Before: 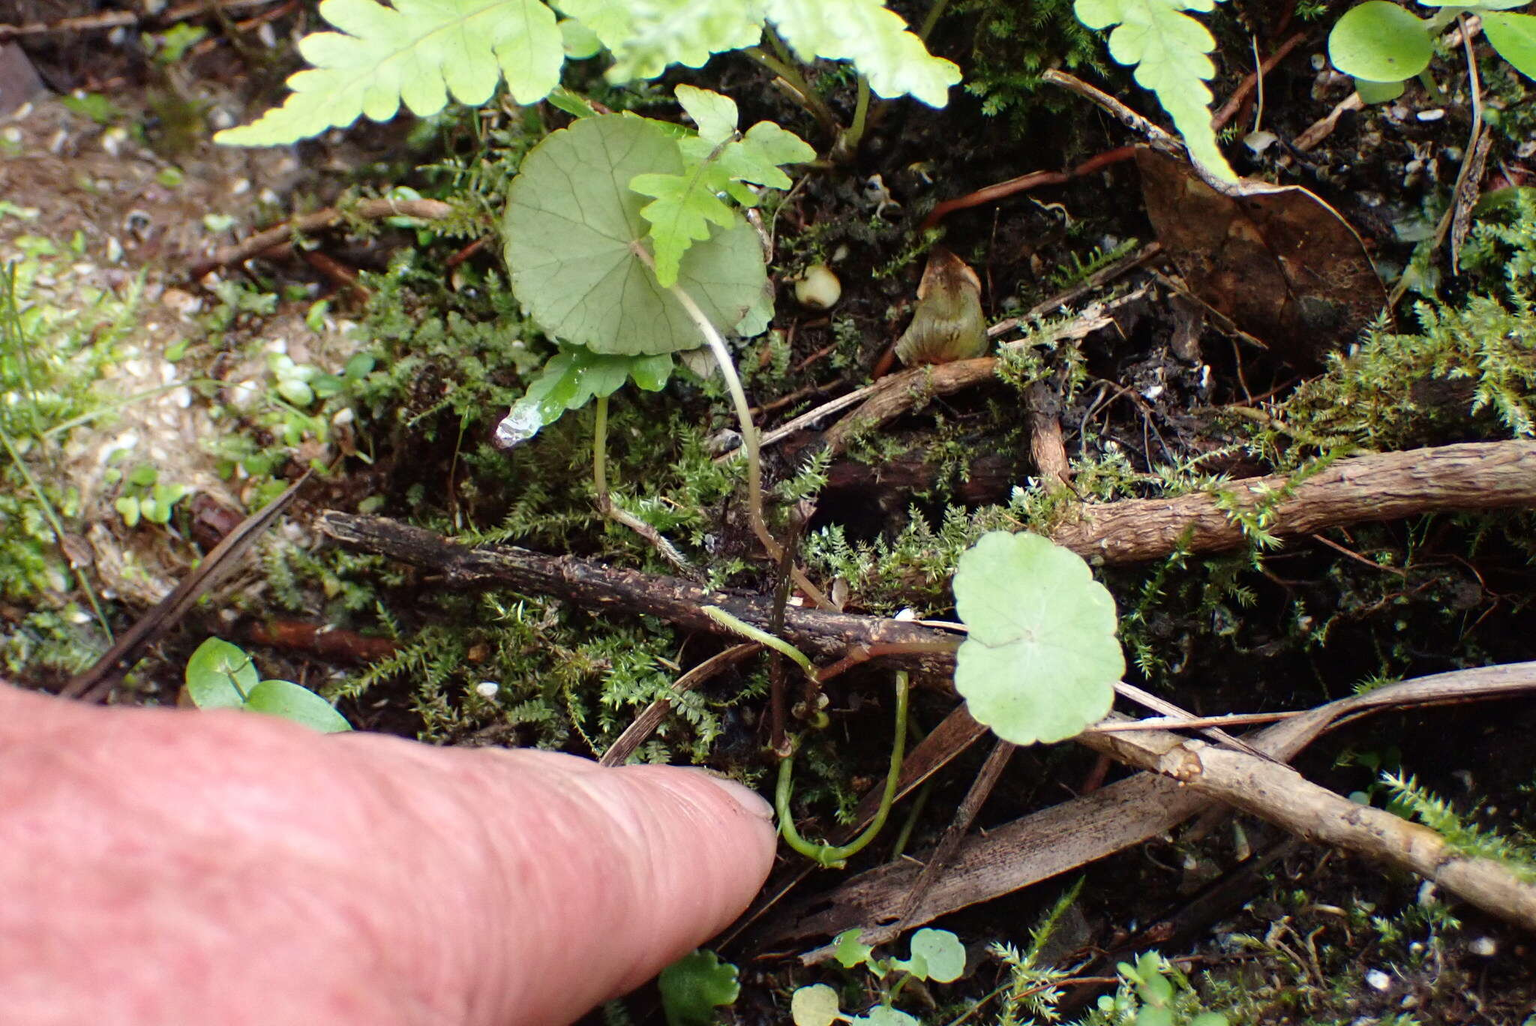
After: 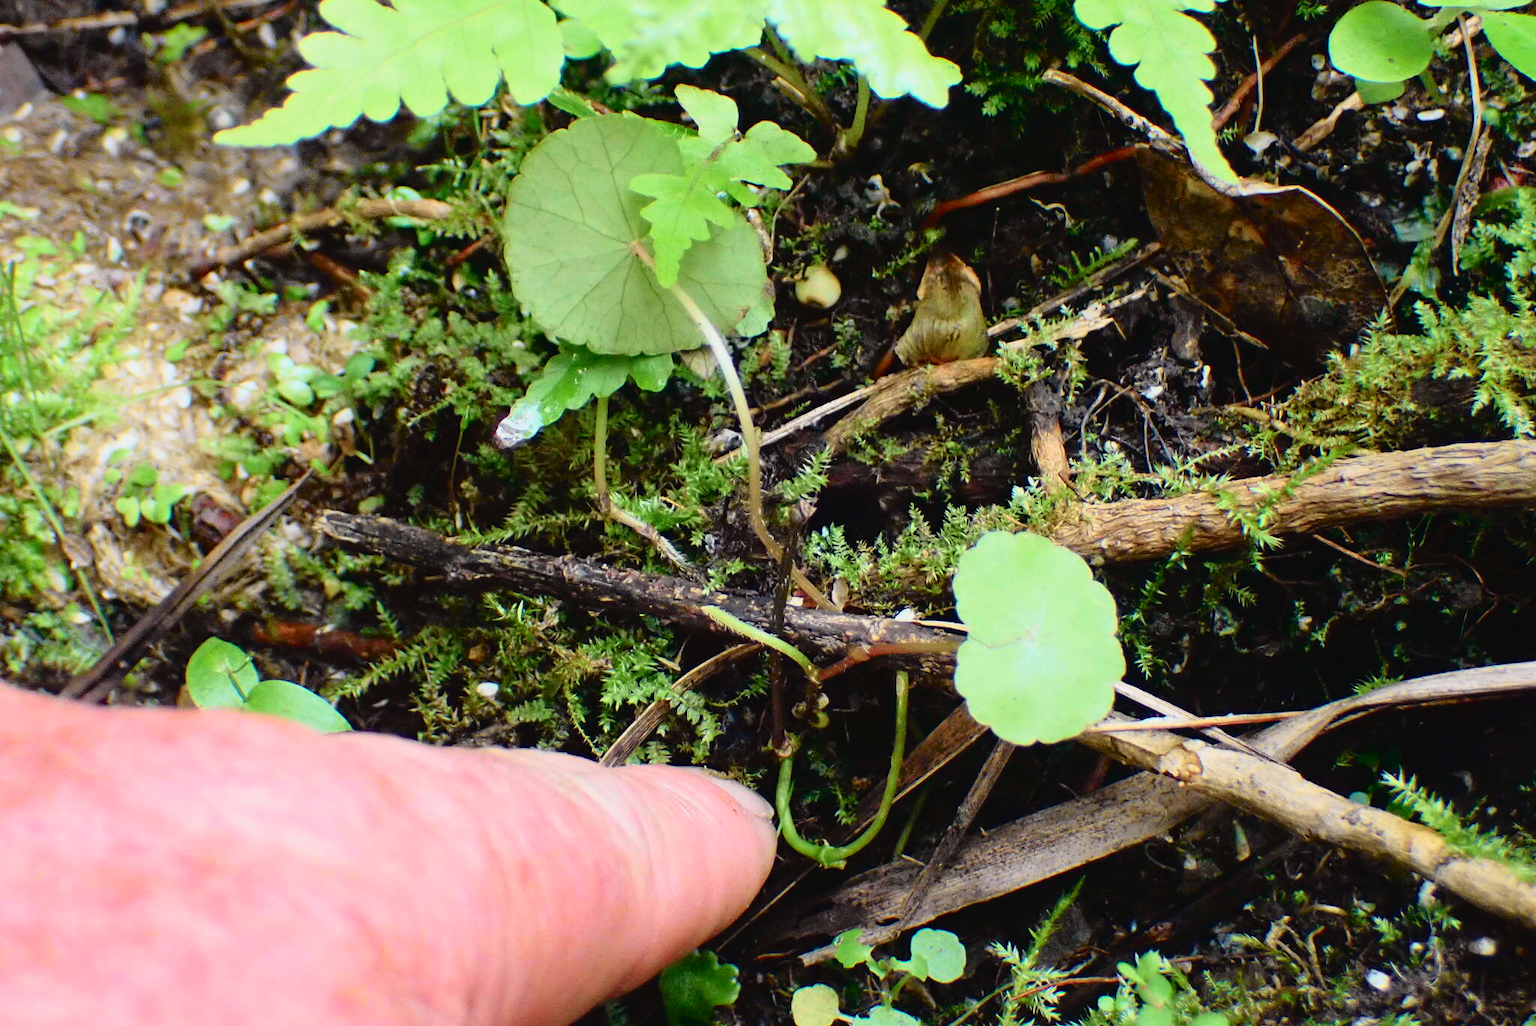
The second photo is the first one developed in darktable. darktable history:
tone curve: curves: ch0 [(0, 0.022) (0.114, 0.088) (0.282, 0.316) (0.446, 0.511) (0.613, 0.693) (0.786, 0.843) (0.999, 0.949)]; ch1 [(0, 0) (0.395, 0.343) (0.463, 0.427) (0.486, 0.474) (0.503, 0.5) (0.535, 0.522) (0.555, 0.546) (0.594, 0.614) (0.755, 0.793) (1, 1)]; ch2 [(0, 0) (0.369, 0.388) (0.449, 0.431) (0.501, 0.5) (0.528, 0.517) (0.561, 0.598) (0.697, 0.721) (1, 1)], color space Lab, independent channels, preserve colors none
